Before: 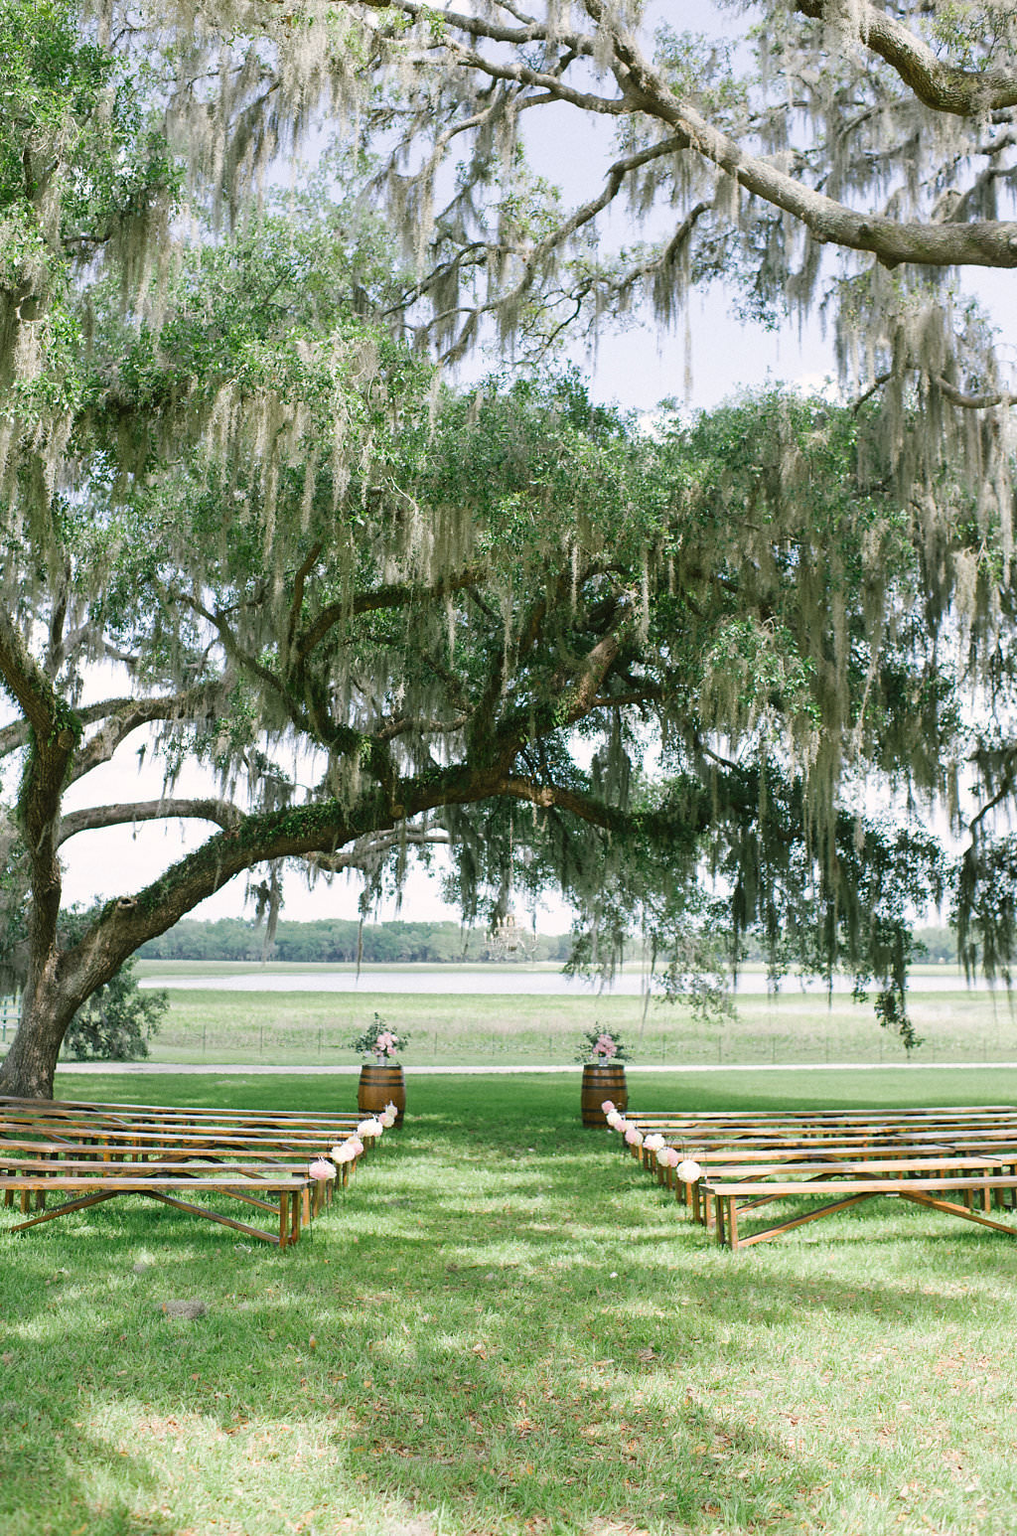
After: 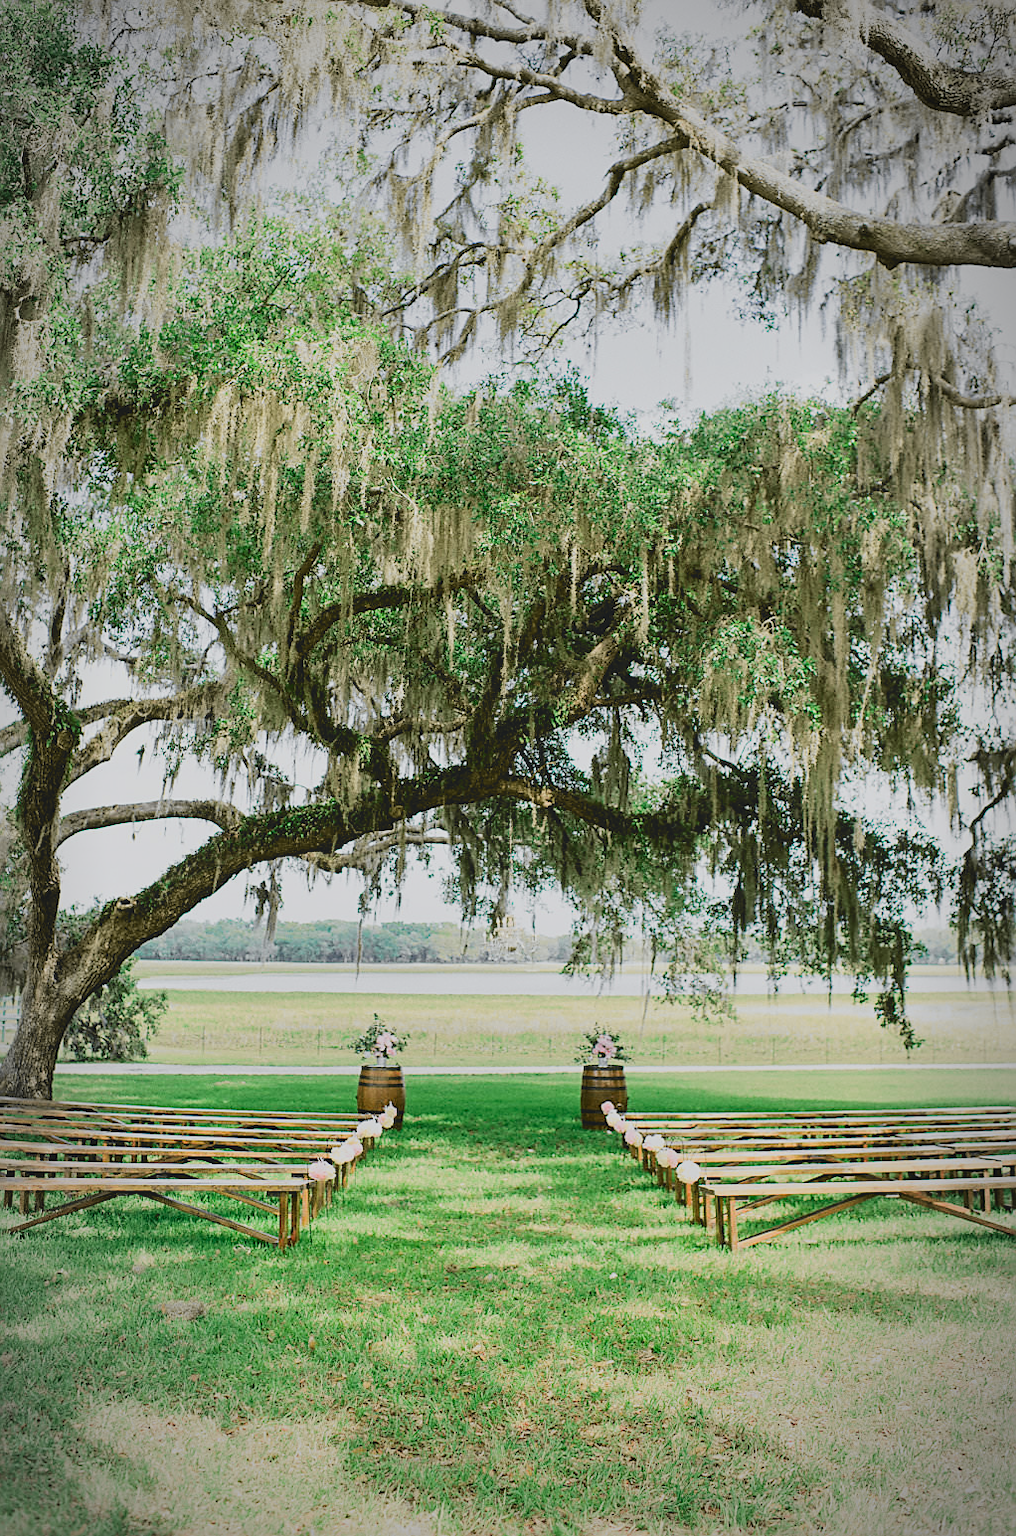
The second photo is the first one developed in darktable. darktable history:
crop and rotate: left 0.126%
tone curve: curves: ch0 [(0, 0.026) (0.058, 0.036) (0.246, 0.214) (0.437, 0.498) (0.55, 0.644) (0.657, 0.767) (0.822, 0.9) (1, 0.961)]; ch1 [(0, 0) (0.346, 0.307) (0.408, 0.369) (0.453, 0.457) (0.476, 0.489) (0.502, 0.498) (0.521, 0.515) (0.537, 0.531) (0.612, 0.641) (0.676, 0.728) (1, 1)]; ch2 [(0, 0) (0.346, 0.34) (0.434, 0.46) (0.485, 0.494) (0.5, 0.494) (0.511, 0.508) (0.537, 0.564) (0.579, 0.599) (0.663, 0.67) (1, 1)], color space Lab, independent channels, preserve colors none
shadows and highlights: soften with gaussian
contrast brightness saturation: contrast -0.28
filmic rgb: black relative exposure -7.65 EV, white relative exposure 4.56 EV, hardness 3.61, contrast 1.05
sharpen: on, module defaults
vignetting: automatic ratio true
